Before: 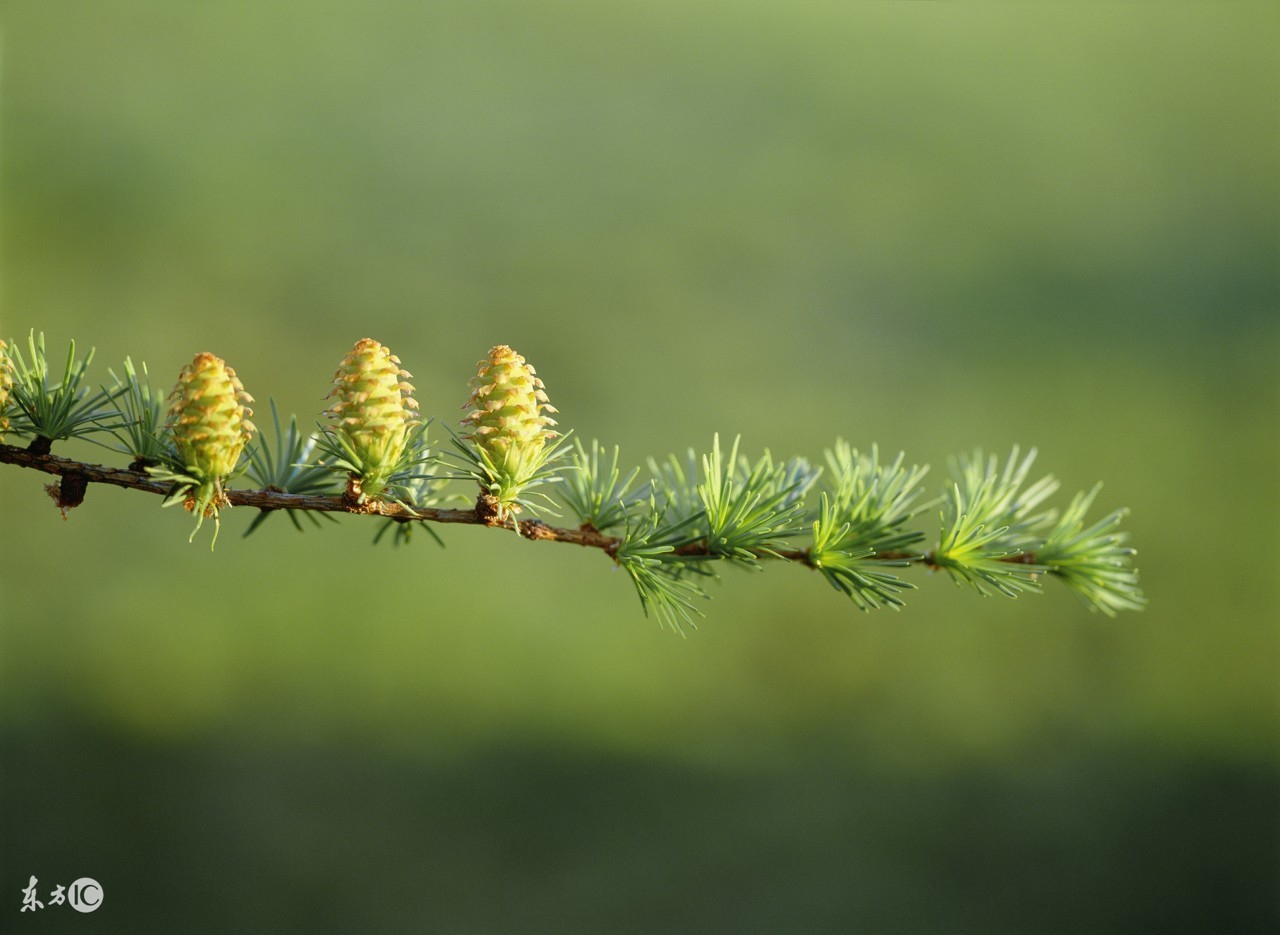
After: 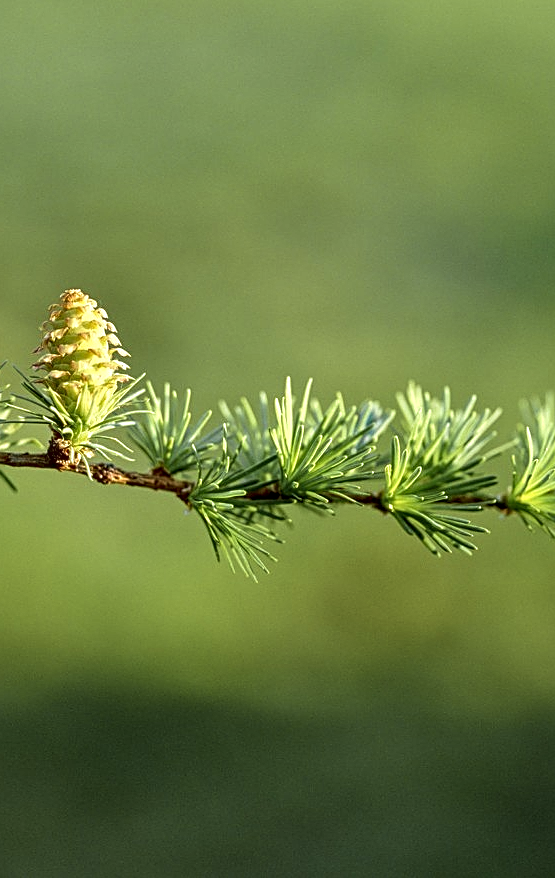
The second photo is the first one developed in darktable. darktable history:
crop: left 33.452%, top 6.025%, right 23.155%
exposure: black level correction 0.002, compensate highlight preservation false
local contrast: detail 130%
velvia: on, module defaults
sharpen: on, module defaults
contrast equalizer: y [[0.51, 0.537, 0.559, 0.574, 0.599, 0.618], [0.5 ×6], [0.5 ×6], [0 ×6], [0 ×6]]
